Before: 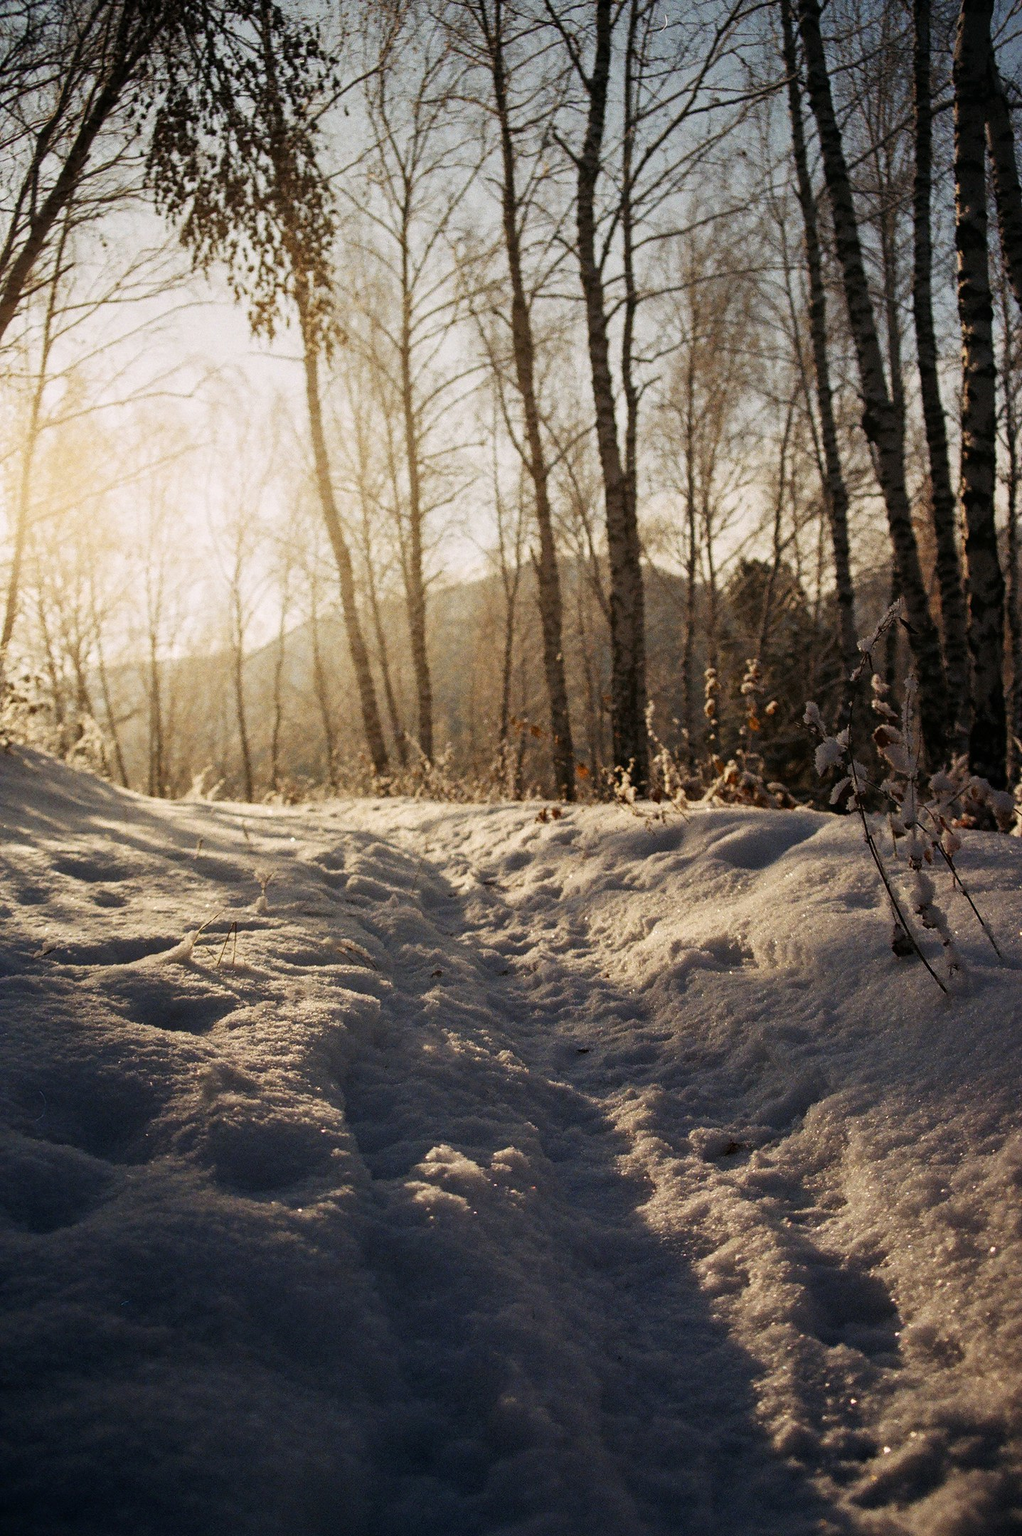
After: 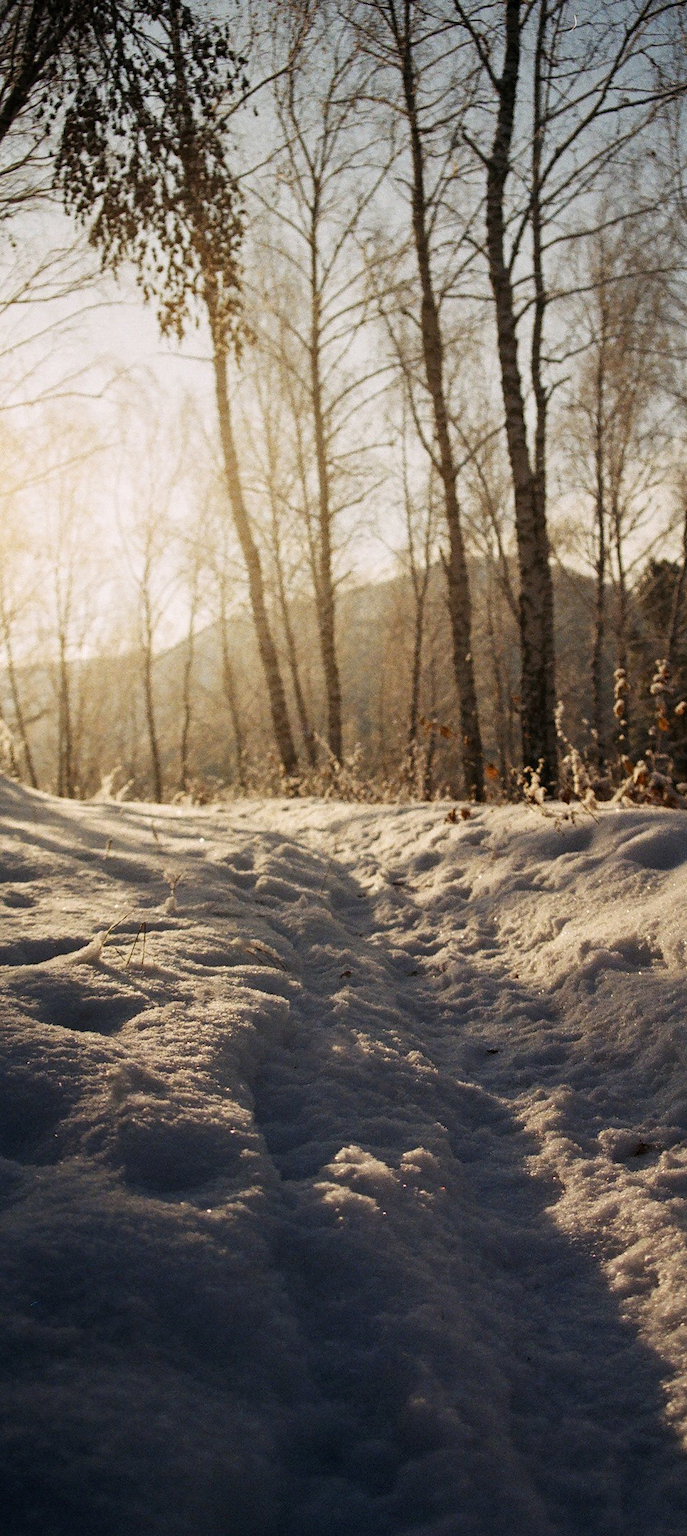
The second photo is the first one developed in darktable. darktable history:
crop and rotate: left 8.914%, right 23.808%
